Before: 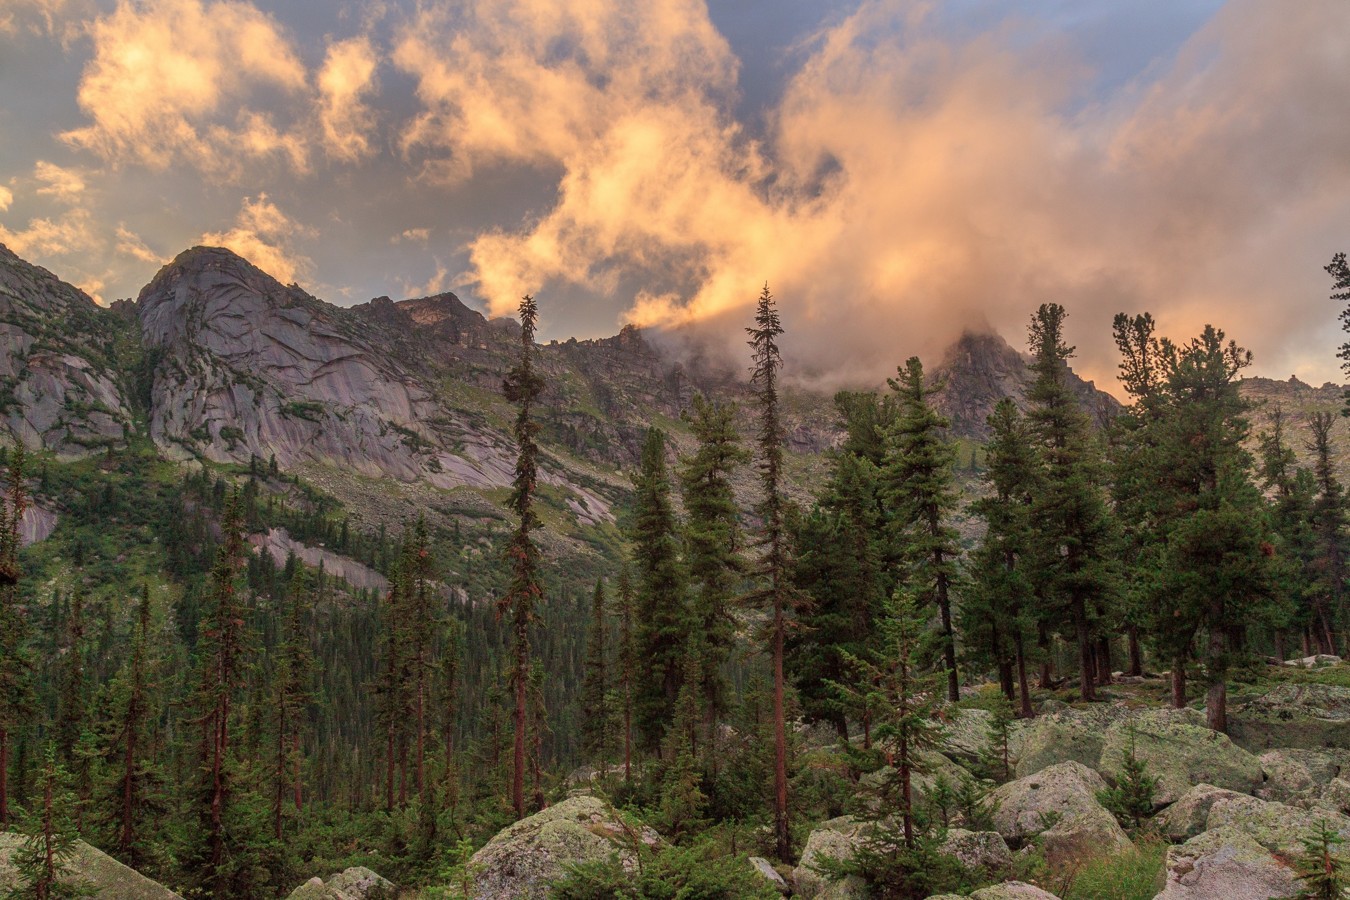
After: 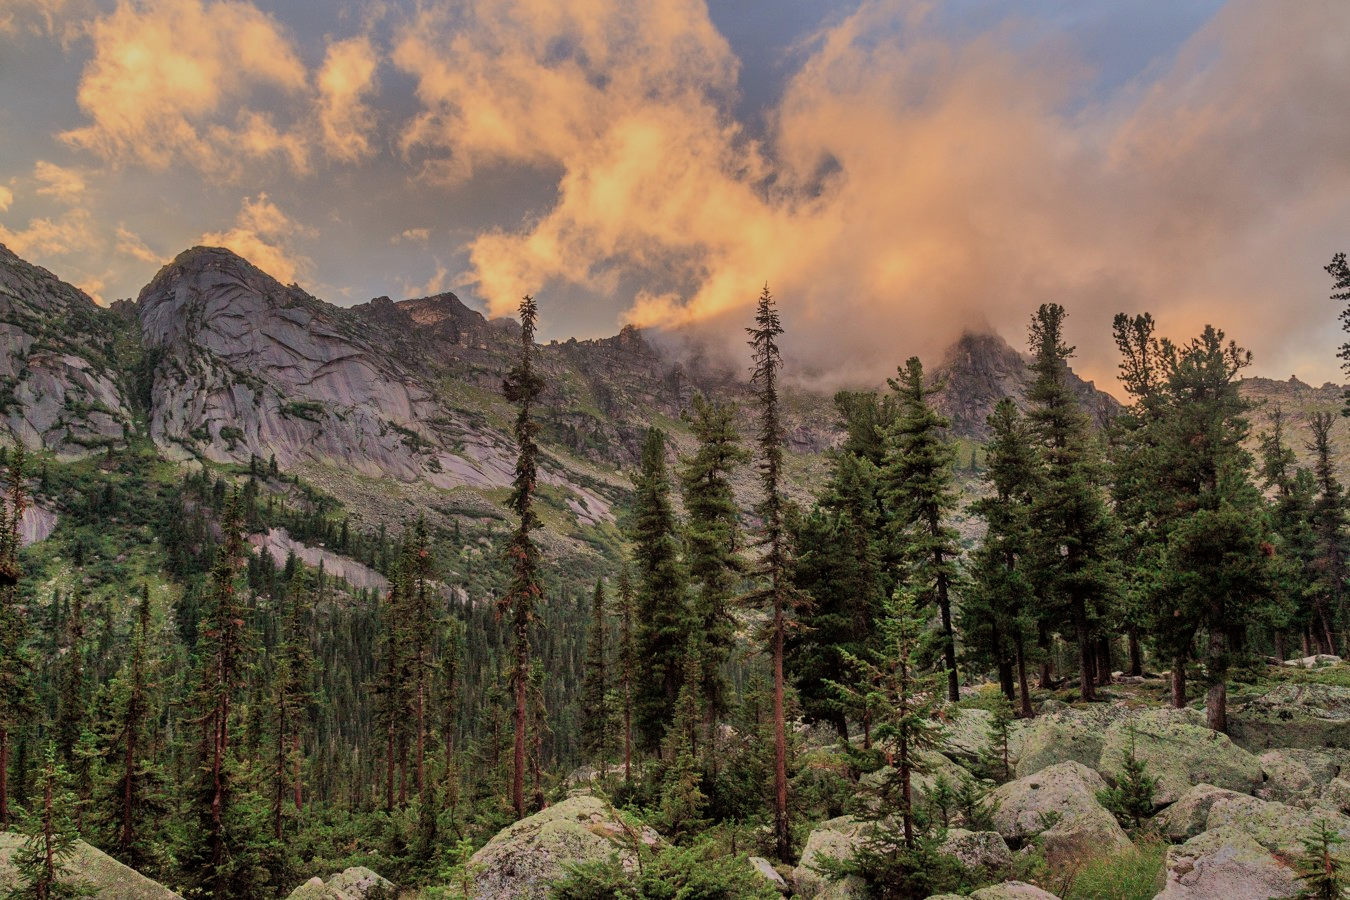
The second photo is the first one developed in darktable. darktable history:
filmic rgb: black relative exposure -8.42 EV, white relative exposure 4.68 EV, hardness 3.82, color science v6 (2022)
shadows and highlights: soften with gaussian
